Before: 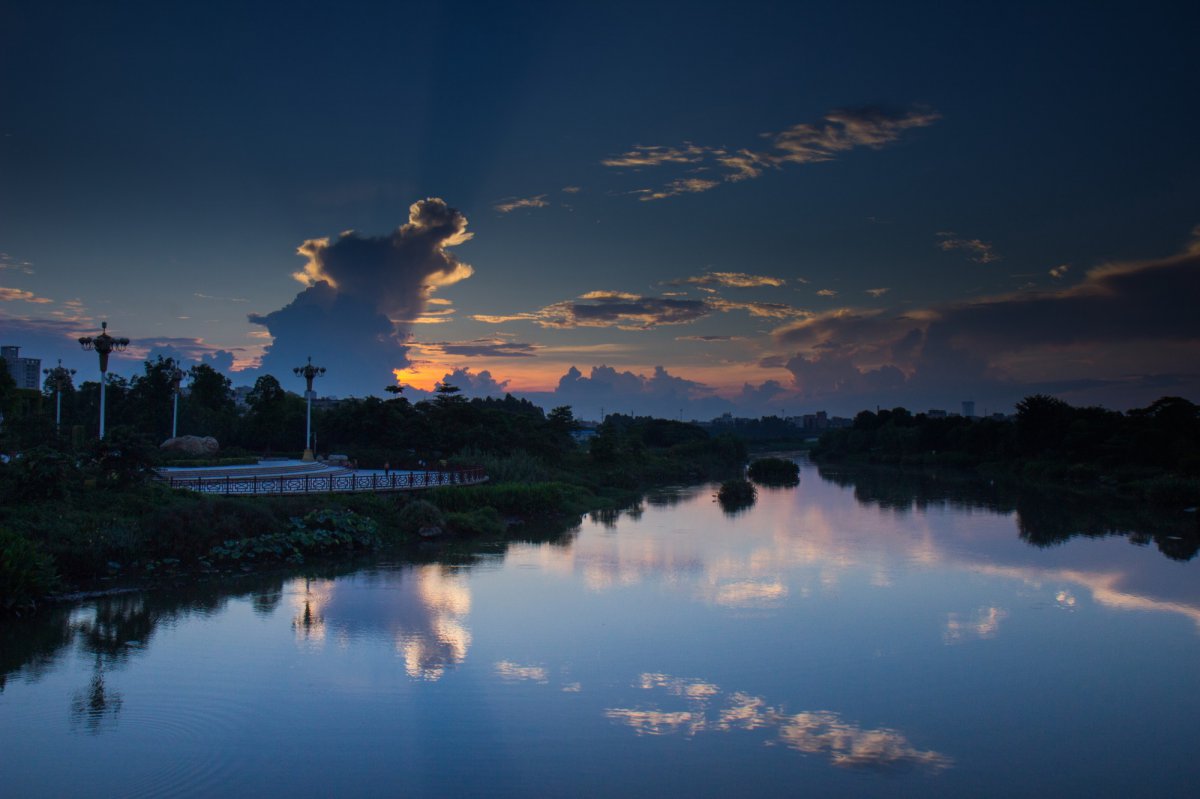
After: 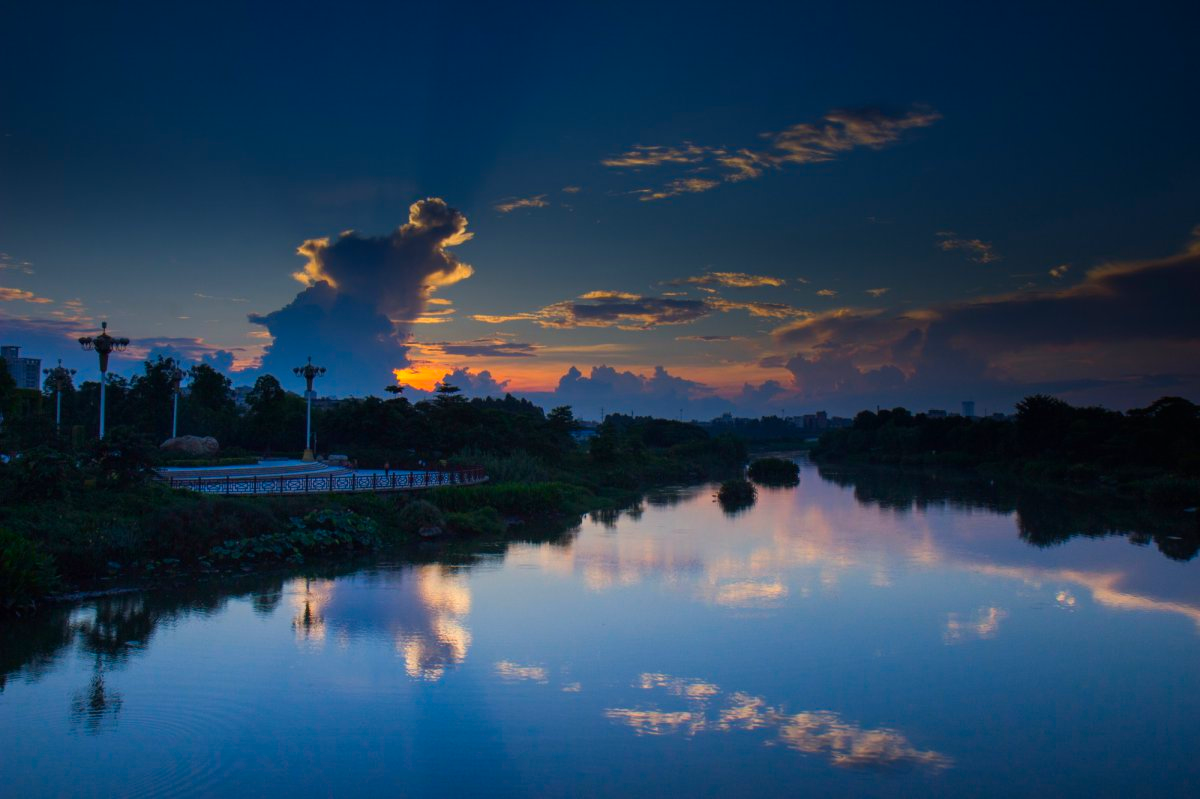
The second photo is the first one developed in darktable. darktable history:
contrast brightness saturation: brightness -0.02, saturation 0.35
color correction: highlights b* 3
